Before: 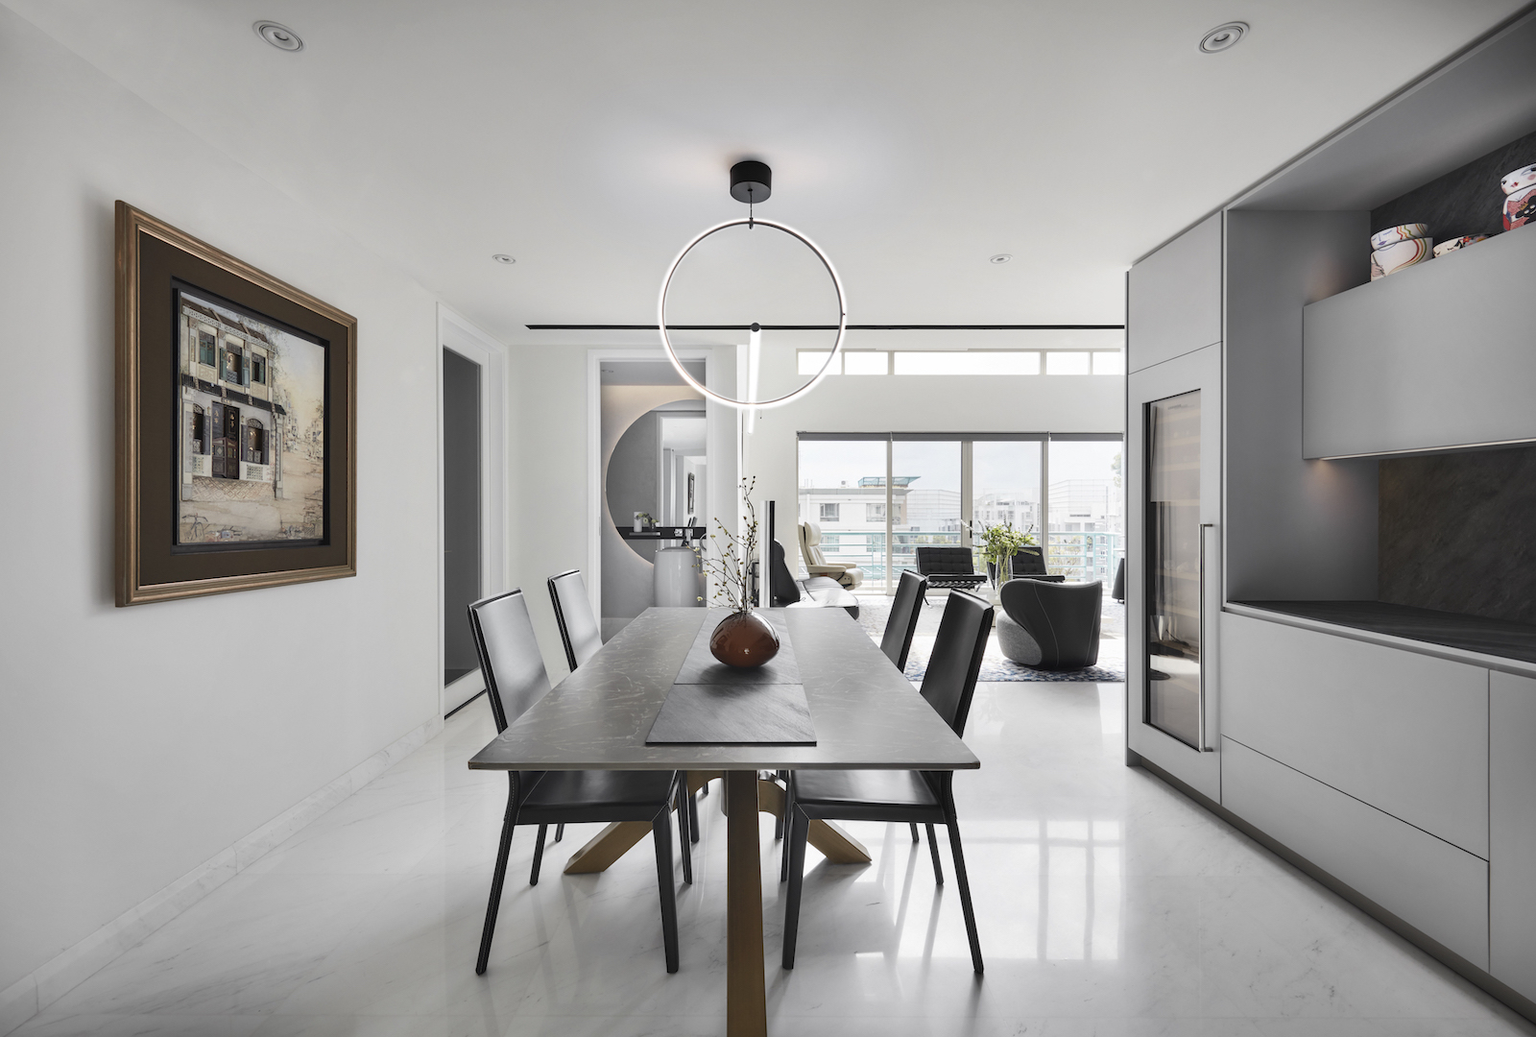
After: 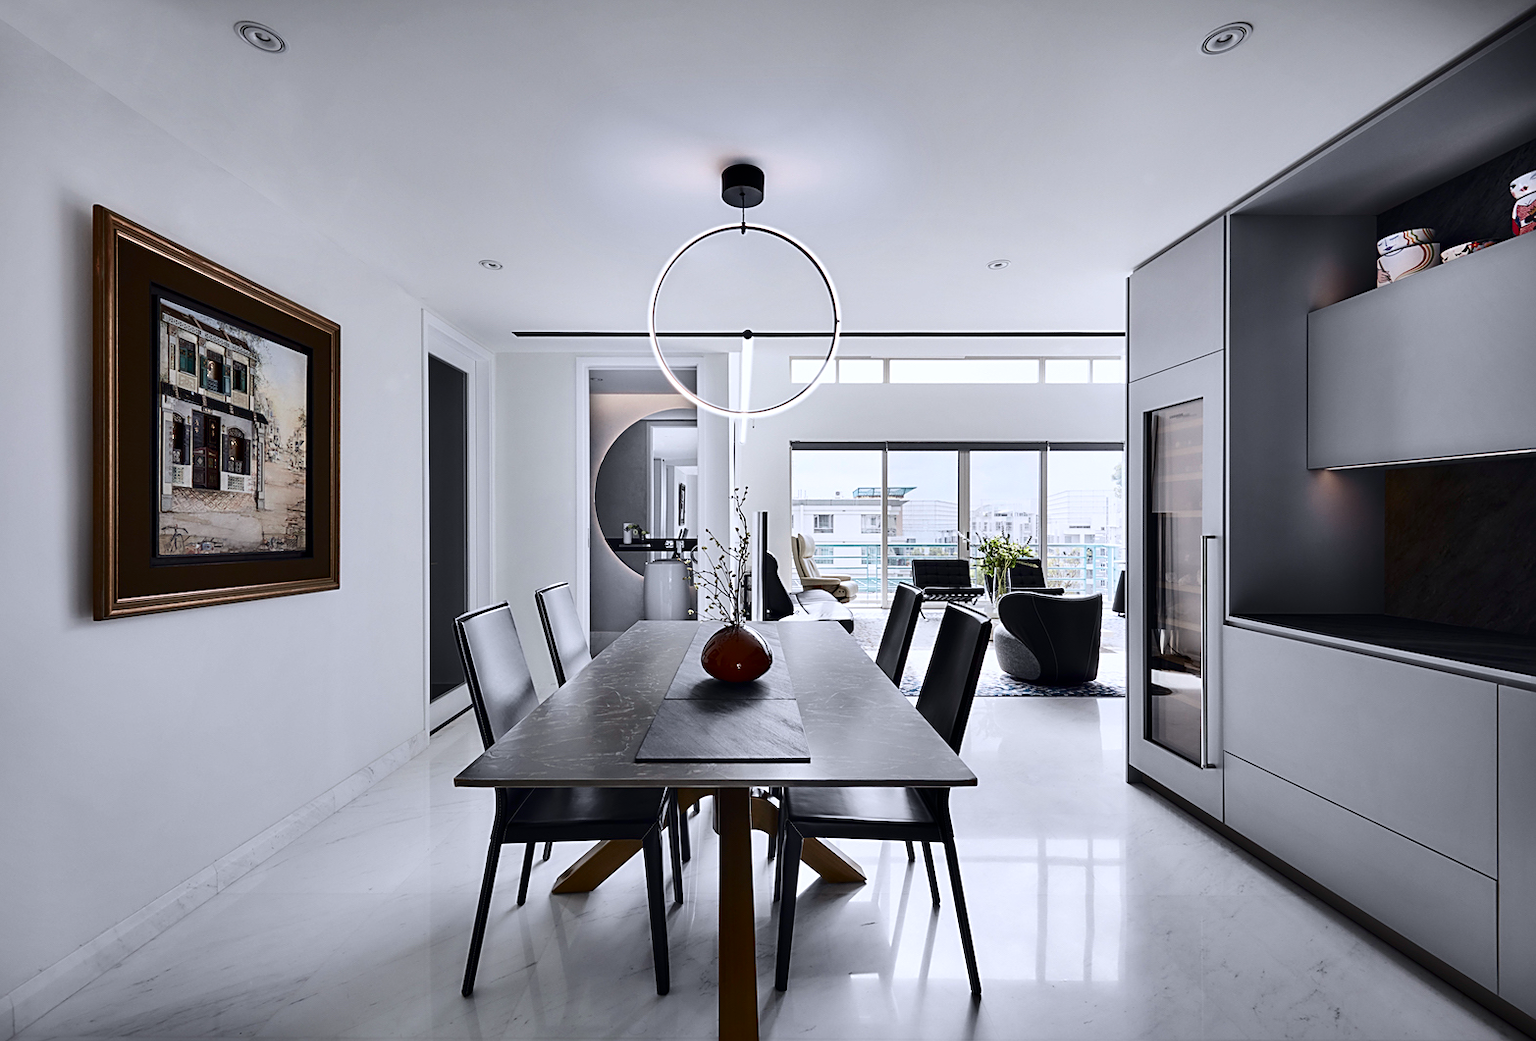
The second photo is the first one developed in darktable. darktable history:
sharpen: on, module defaults
contrast brightness saturation: contrast 0.189, brightness -0.238, saturation 0.115
color calibration: illuminant as shot in camera, x 0.358, y 0.373, temperature 4628.91 K
crop and rotate: left 1.618%, right 0.518%, bottom 1.675%
